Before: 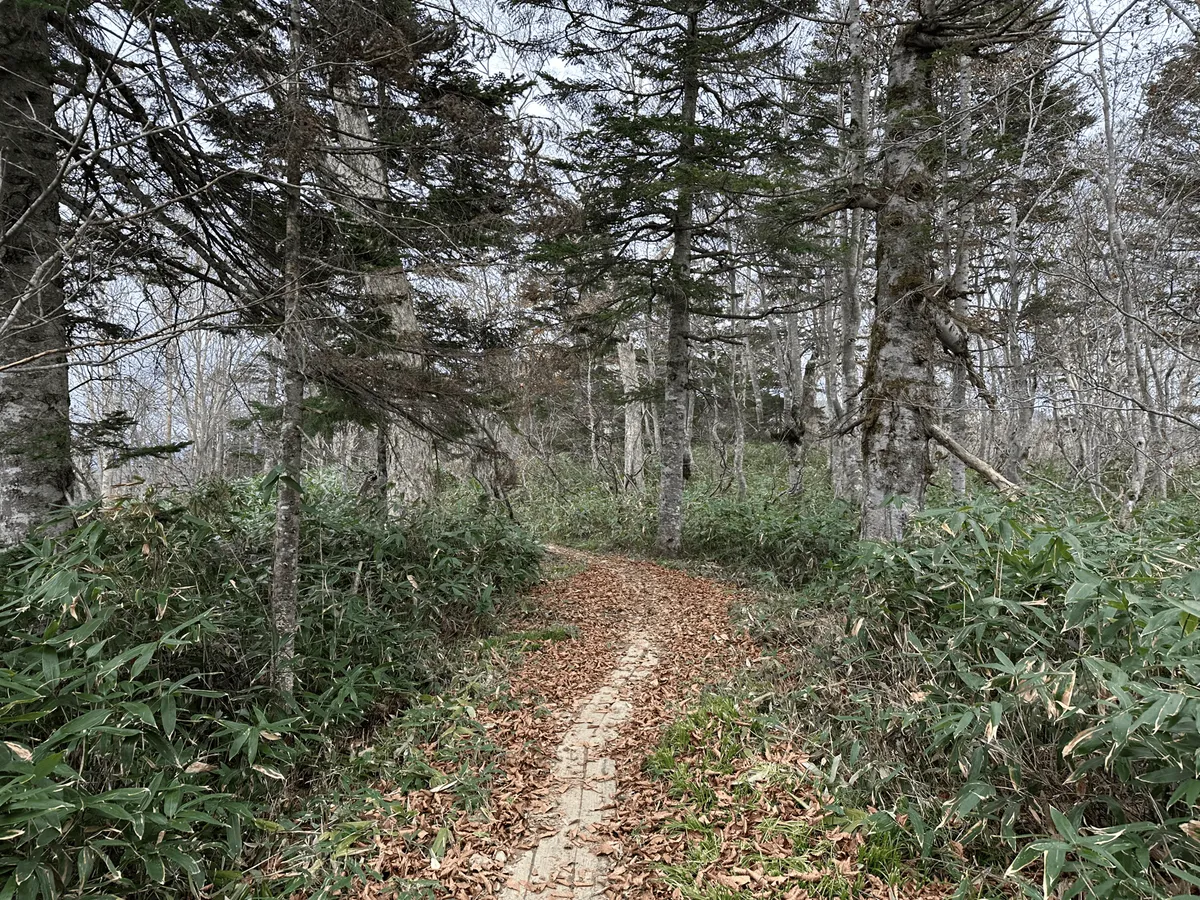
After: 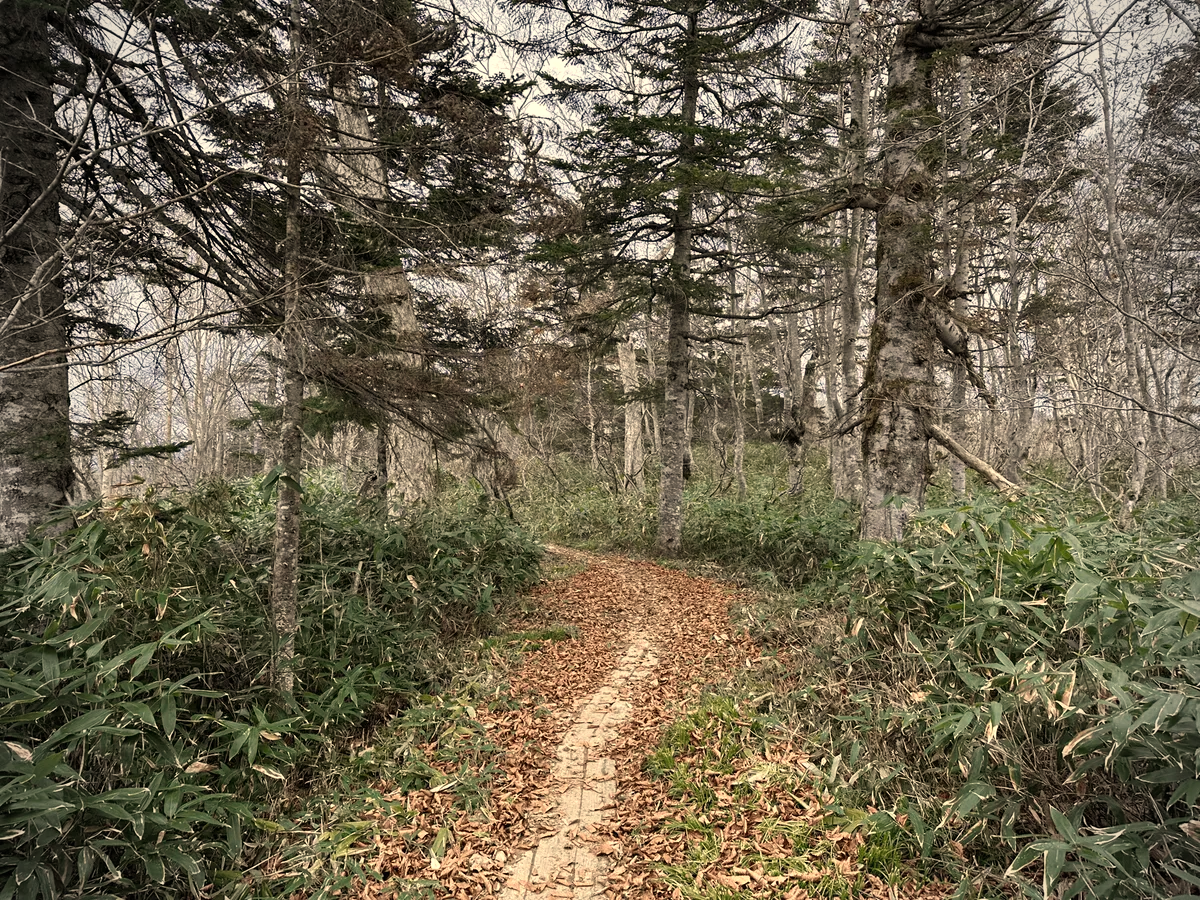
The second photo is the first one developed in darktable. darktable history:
white balance: red 1.127, blue 0.943
vignetting: on, module defaults
color correction: highlights a* -4.28, highlights b* 6.53
